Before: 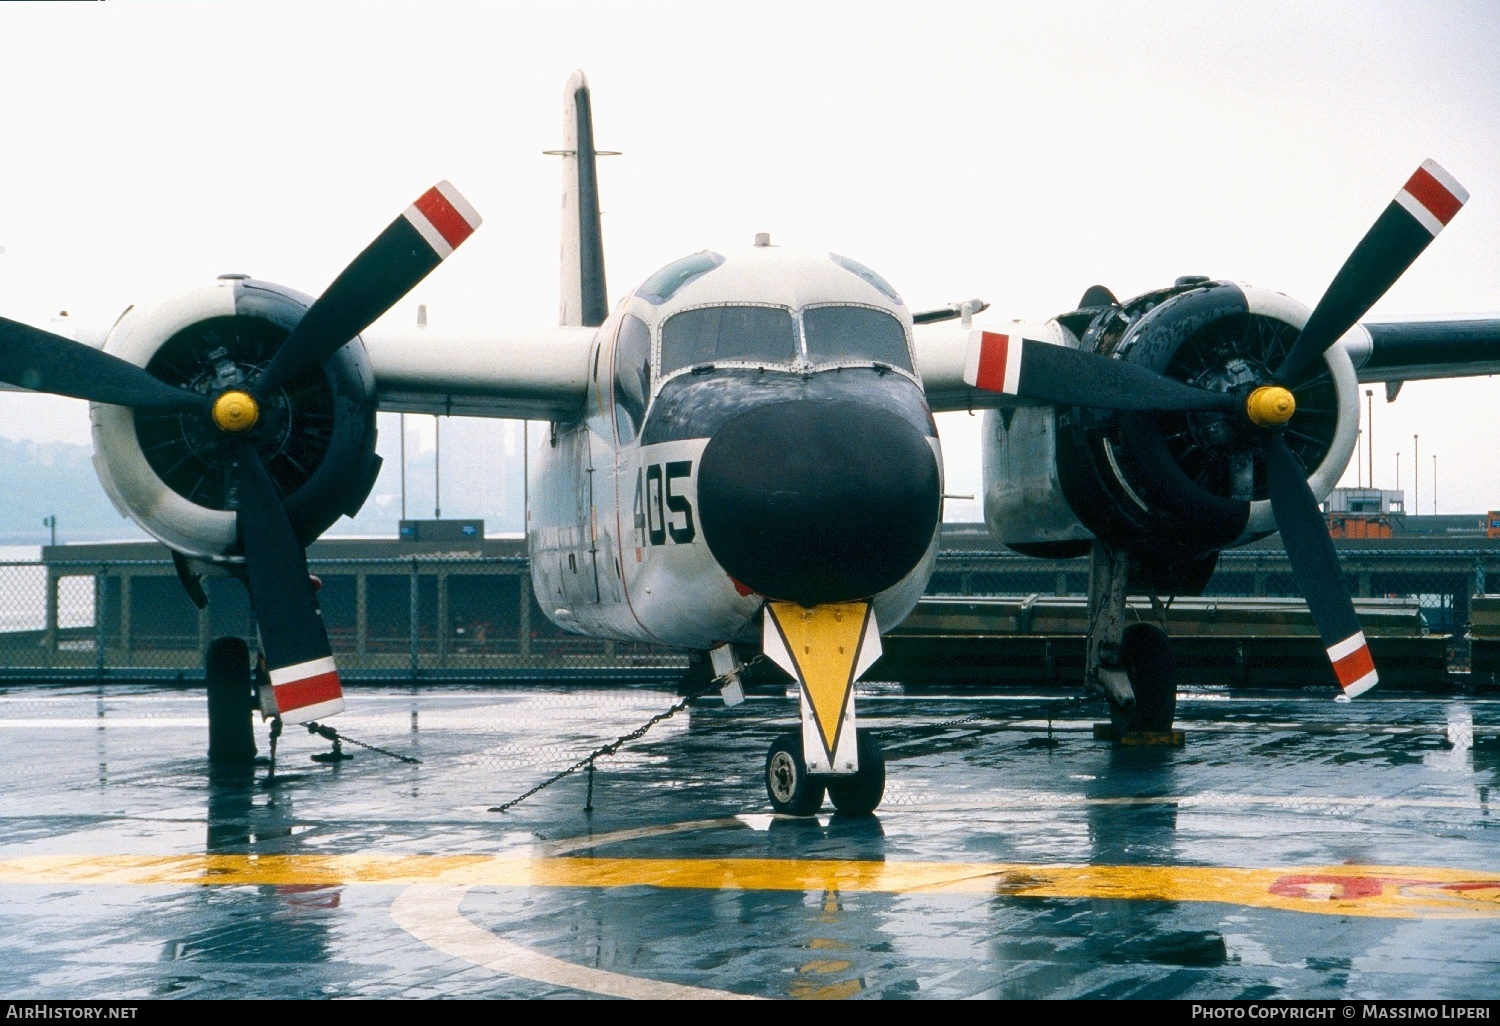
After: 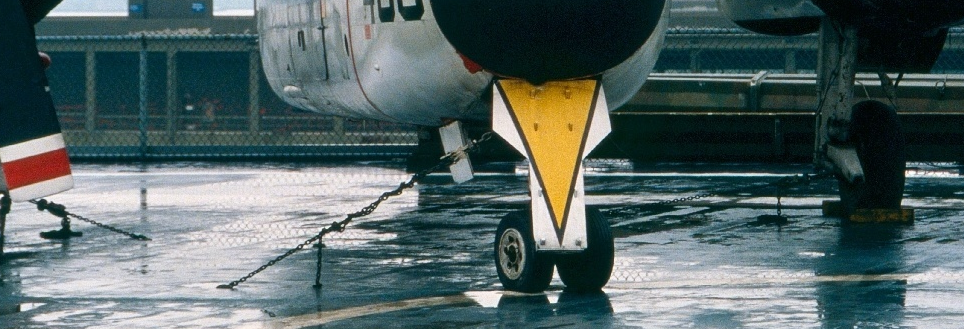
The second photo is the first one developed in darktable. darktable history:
crop: left 18.119%, top 51.018%, right 17.574%, bottom 16.832%
